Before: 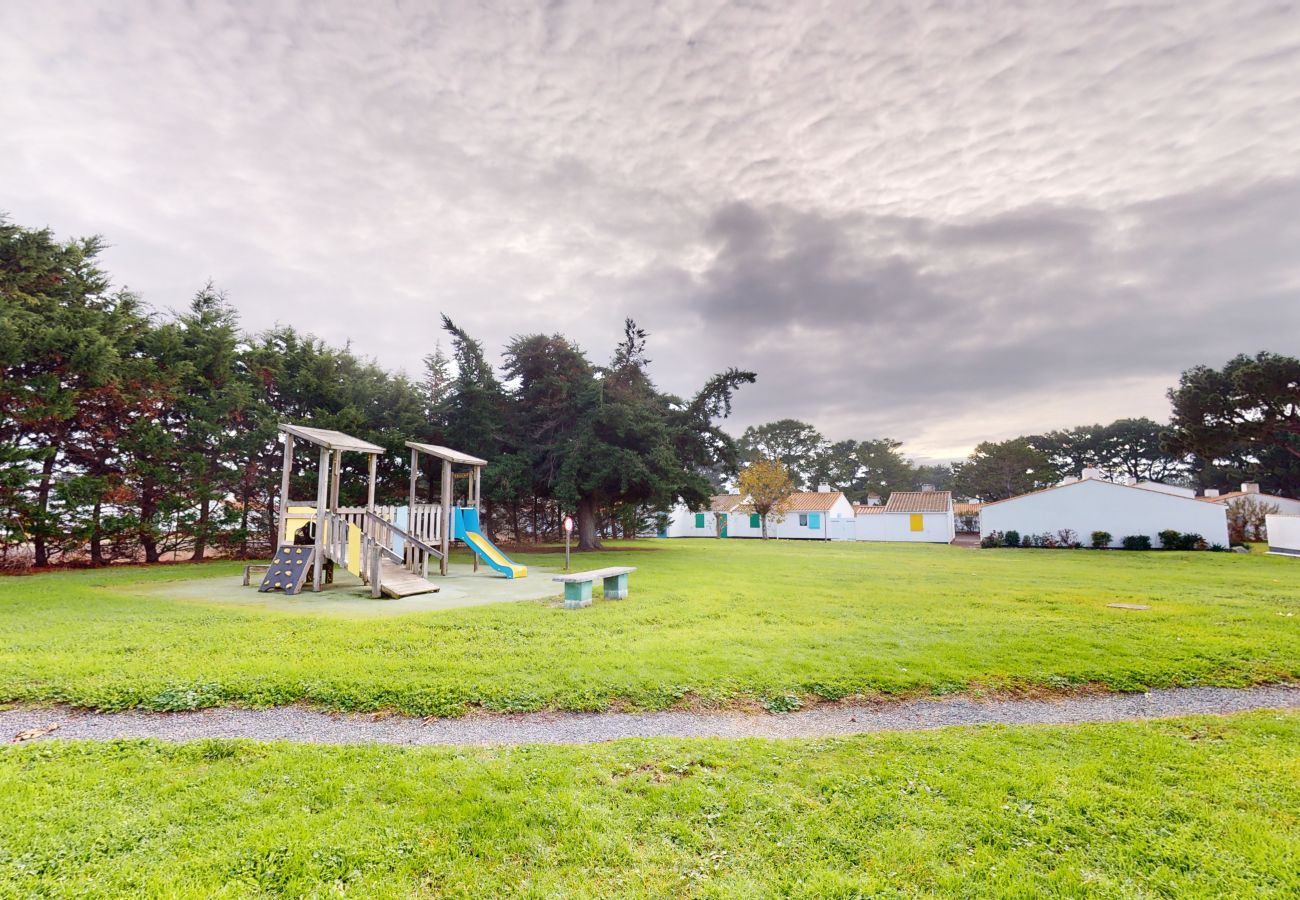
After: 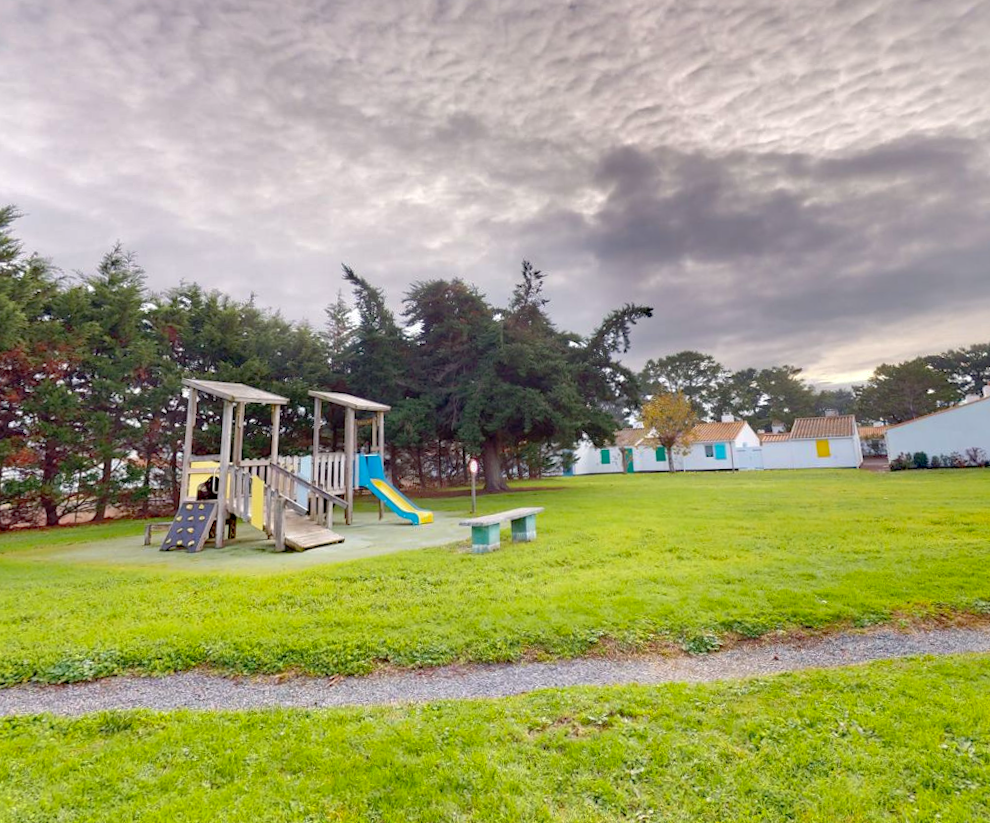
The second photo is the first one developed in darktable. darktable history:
white balance: emerald 1
crop and rotate: angle 1°, left 4.281%, top 0.642%, right 11.383%, bottom 2.486%
haze removal: strength 0.29, distance 0.25, compatibility mode true, adaptive false
shadows and highlights: on, module defaults
rotate and perspective: rotation -1.68°, lens shift (vertical) -0.146, crop left 0.049, crop right 0.912, crop top 0.032, crop bottom 0.96
